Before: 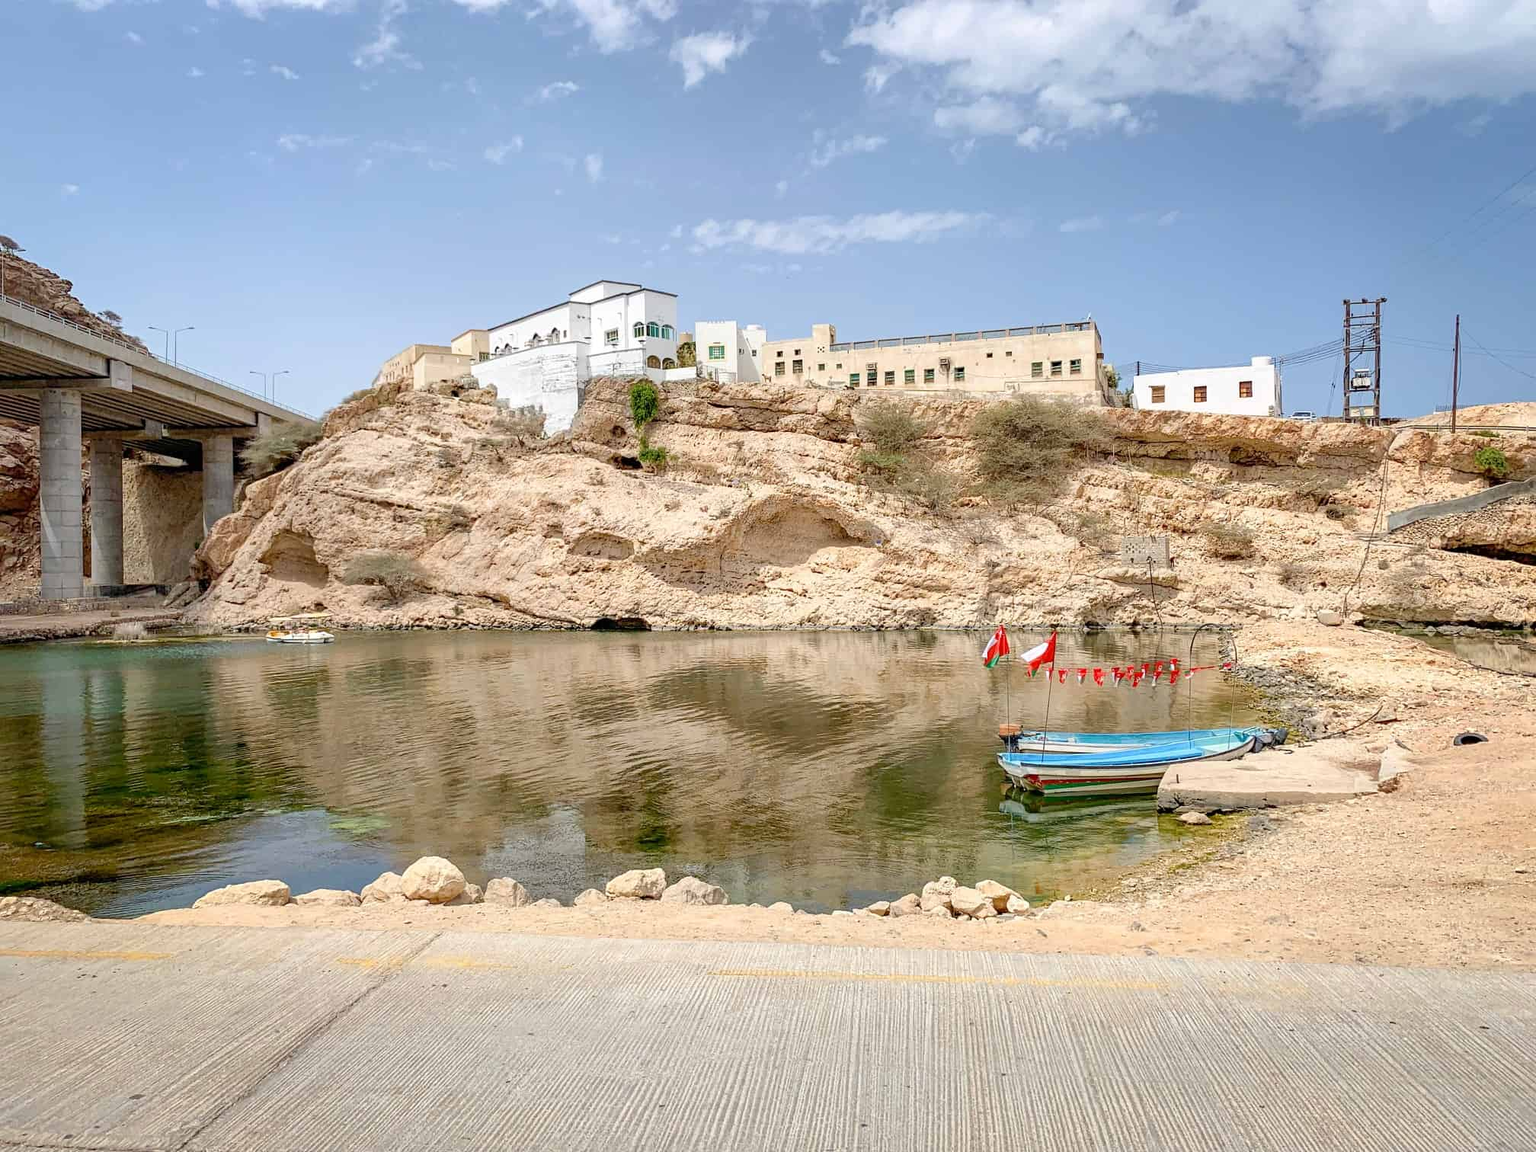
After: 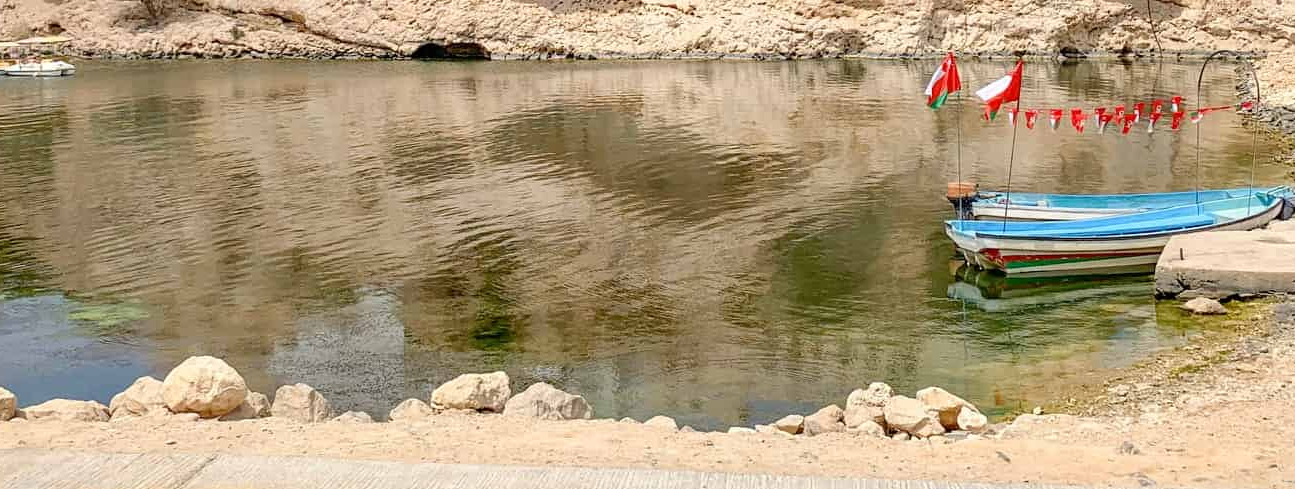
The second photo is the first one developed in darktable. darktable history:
crop: left 18.082%, top 50.853%, right 17.678%, bottom 16.79%
exposure: compensate highlight preservation false
